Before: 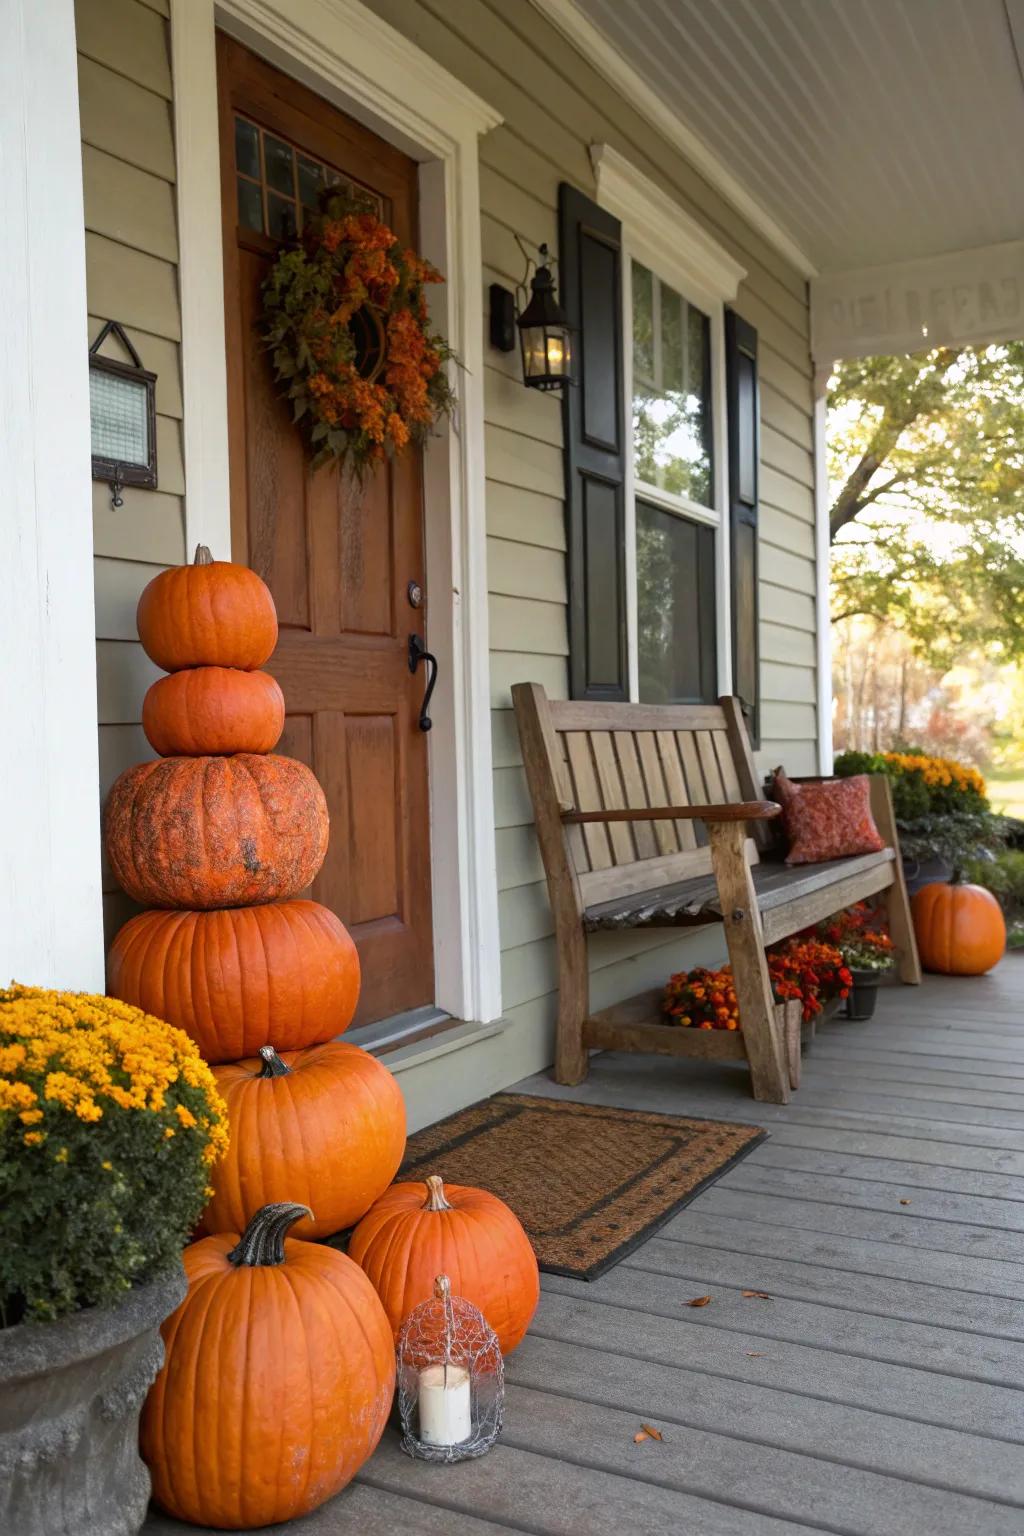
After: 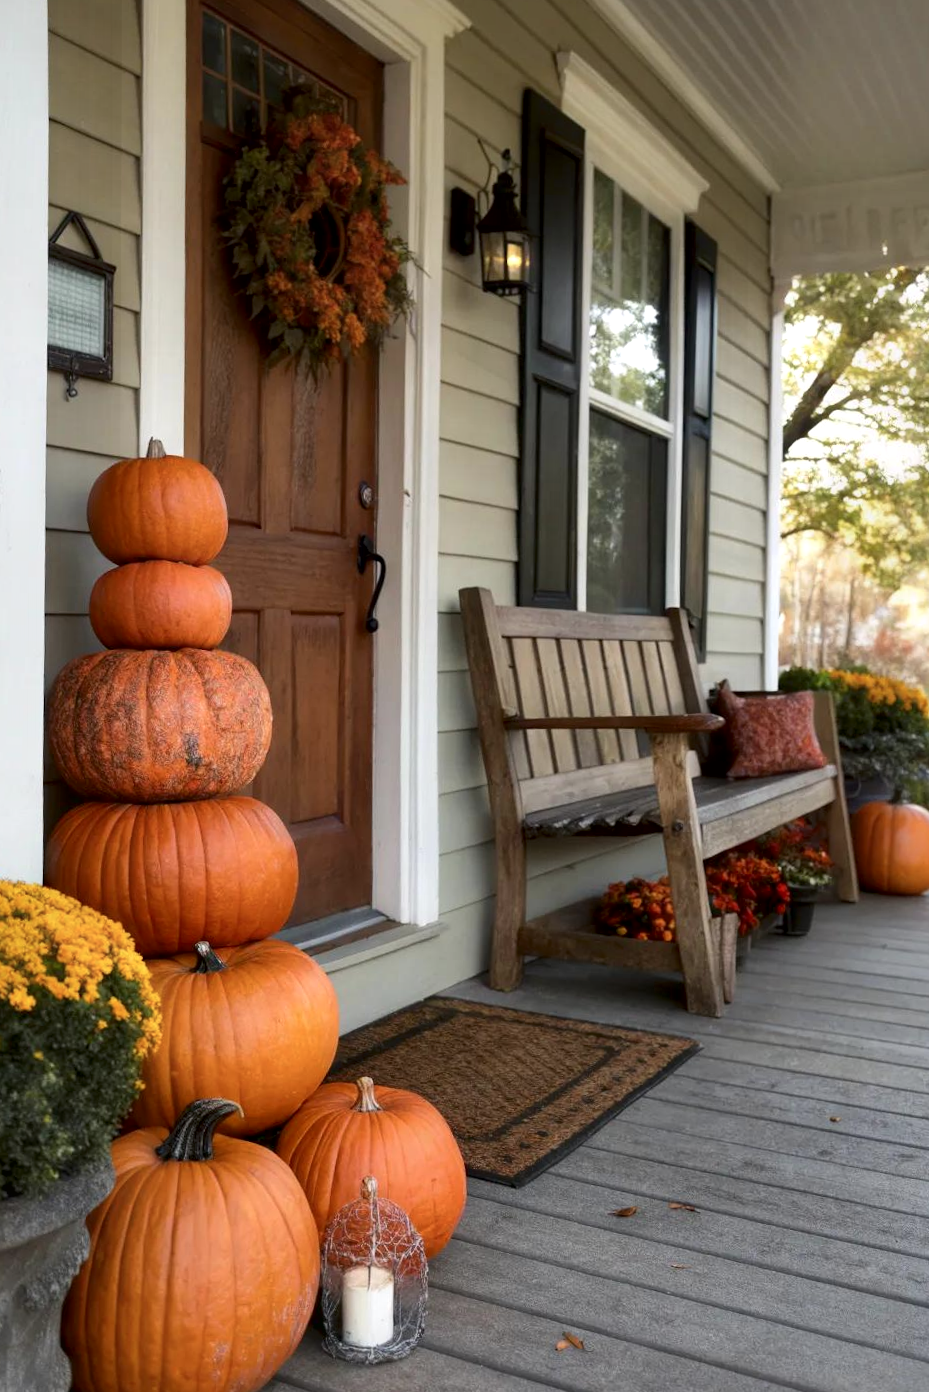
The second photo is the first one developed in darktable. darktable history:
local contrast: mode bilateral grid, contrast 20, coarseness 99, detail 150%, midtone range 0.2
contrast brightness saturation: contrast -0.088, brightness -0.038, saturation -0.11
crop and rotate: angle -1.99°, left 3.079%, top 4.064%, right 1.476%, bottom 0.592%
contrast equalizer: y [[0.579, 0.58, 0.505, 0.5, 0.5, 0.5], [0.5 ×6], [0.5 ×6], [0 ×6], [0 ×6]]
